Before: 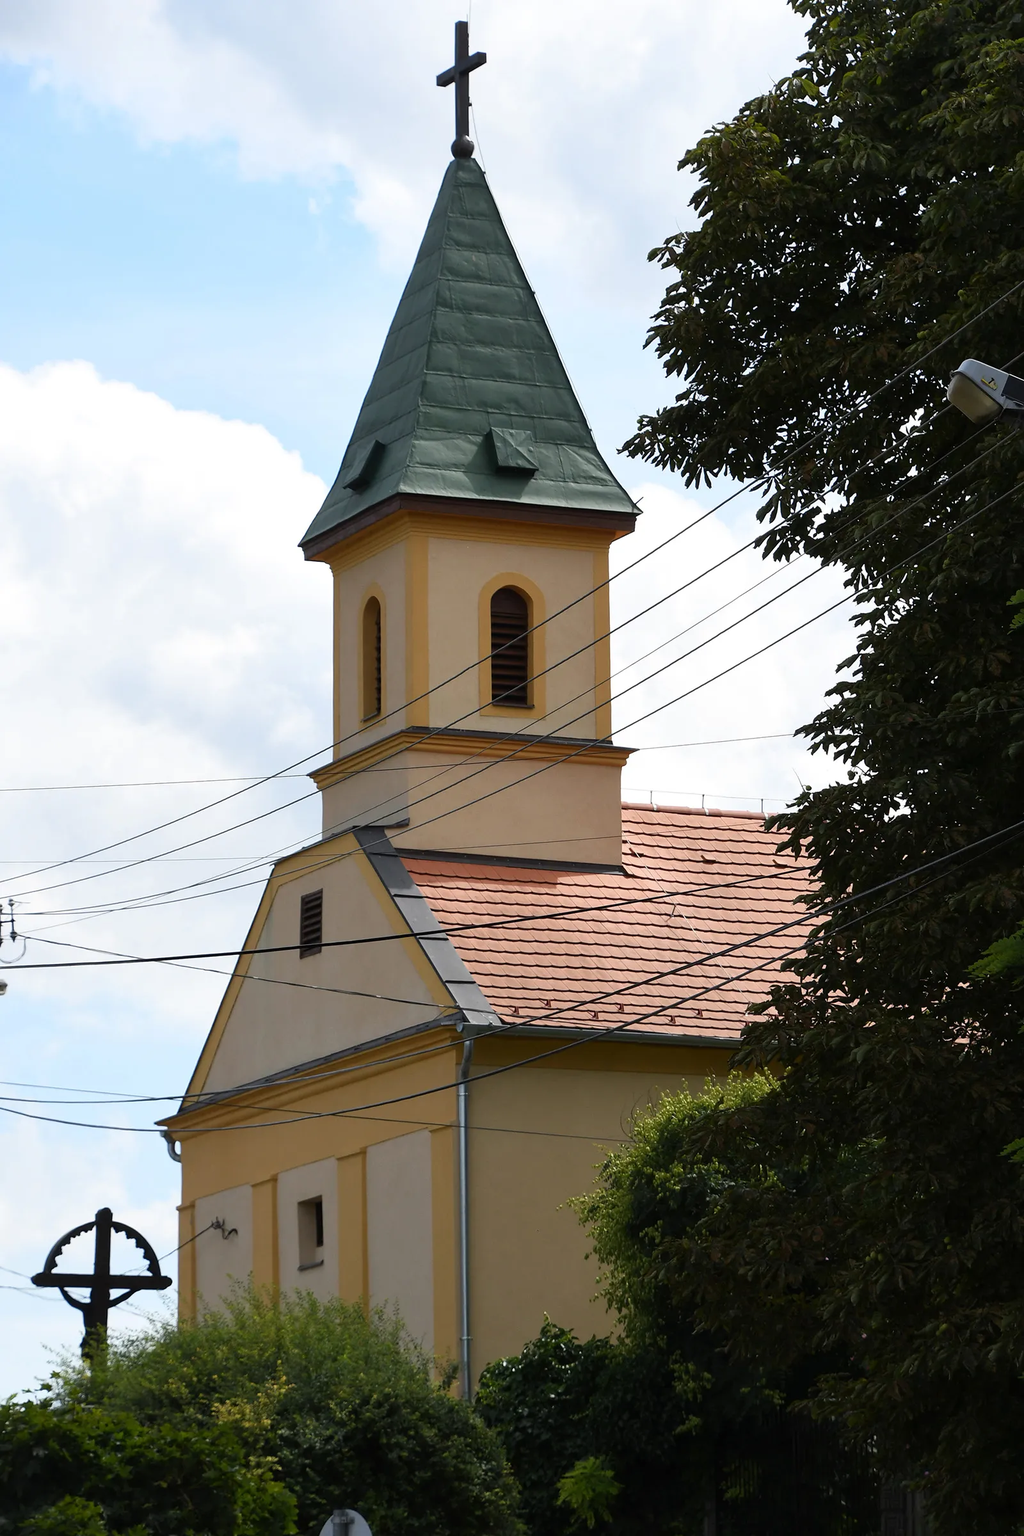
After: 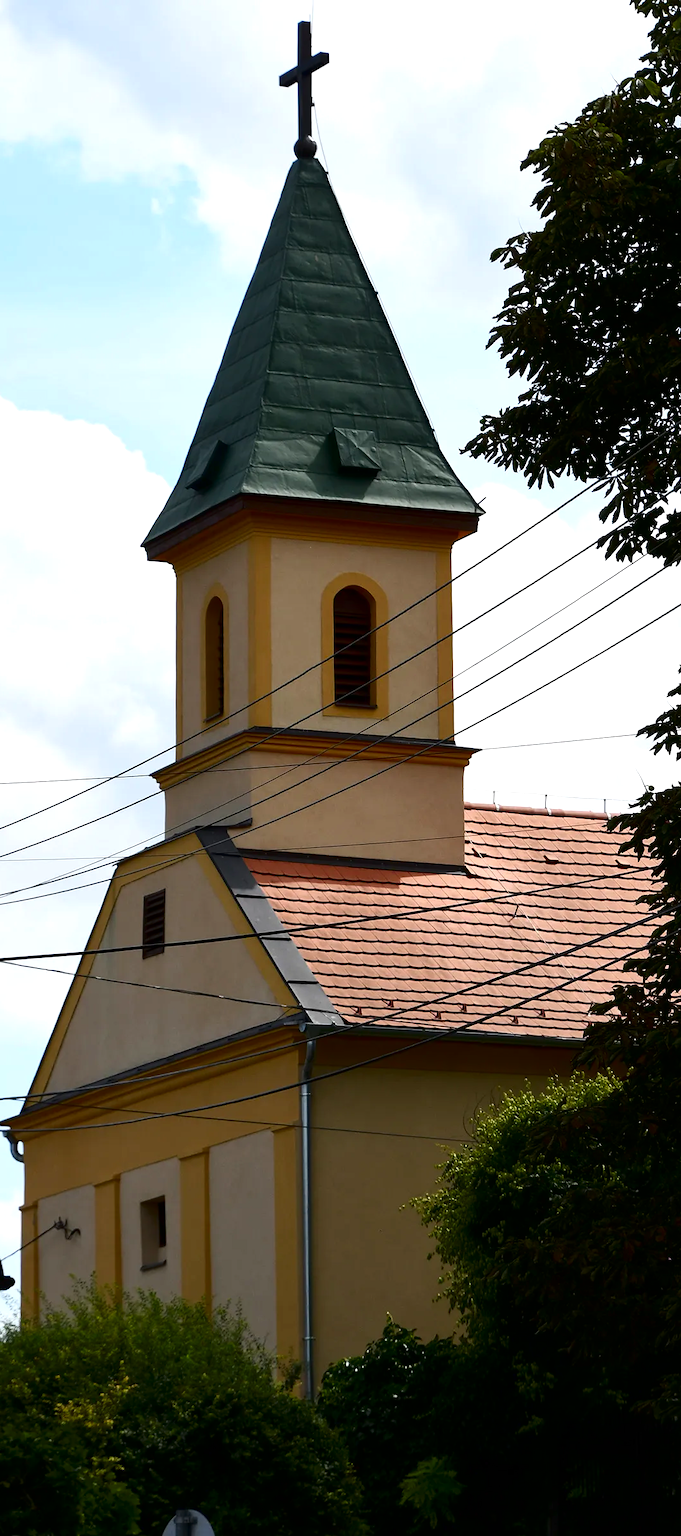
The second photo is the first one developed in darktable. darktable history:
crop and rotate: left 15.437%, right 17.948%
contrast brightness saturation: contrast 0.135, brightness -0.239, saturation 0.148
exposure: exposure 0.201 EV, compensate highlight preservation false
